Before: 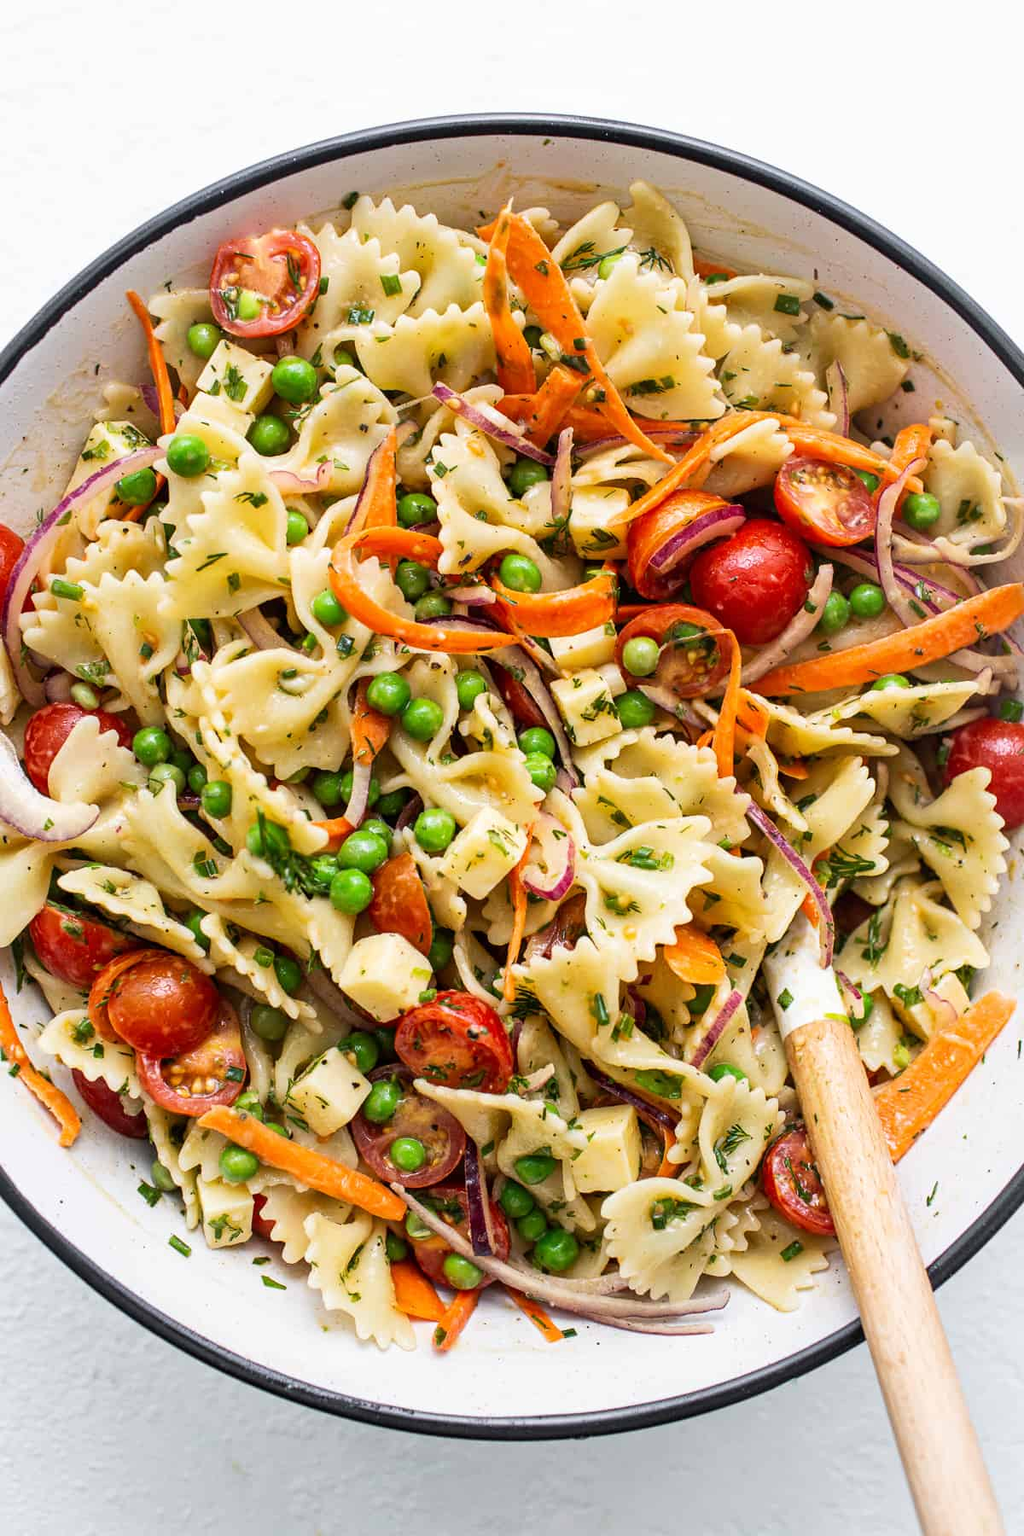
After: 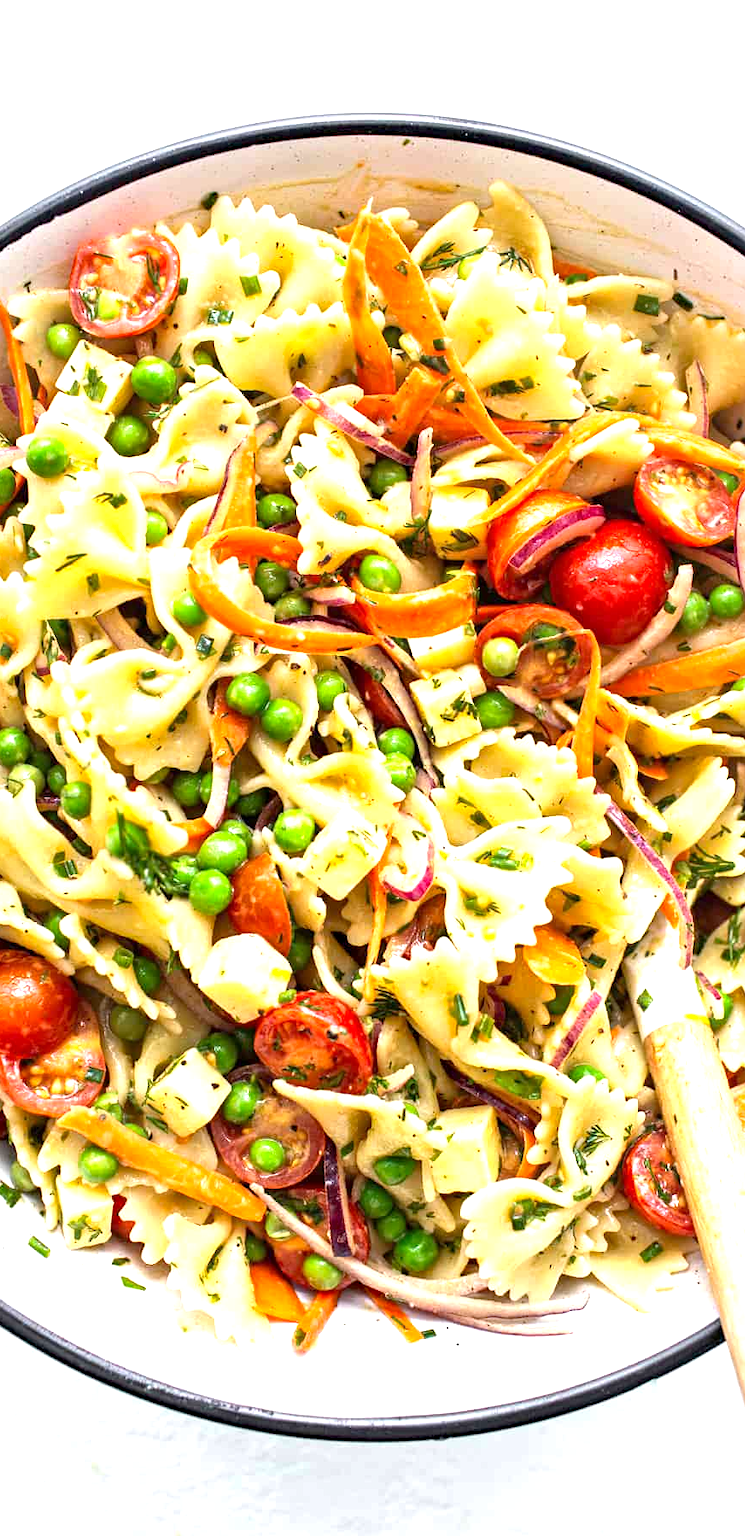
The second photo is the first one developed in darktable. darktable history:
haze removal: compatibility mode true, adaptive false
crop: left 13.781%, right 13.417%
exposure: exposure 1 EV, compensate exposure bias true, compensate highlight preservation false
